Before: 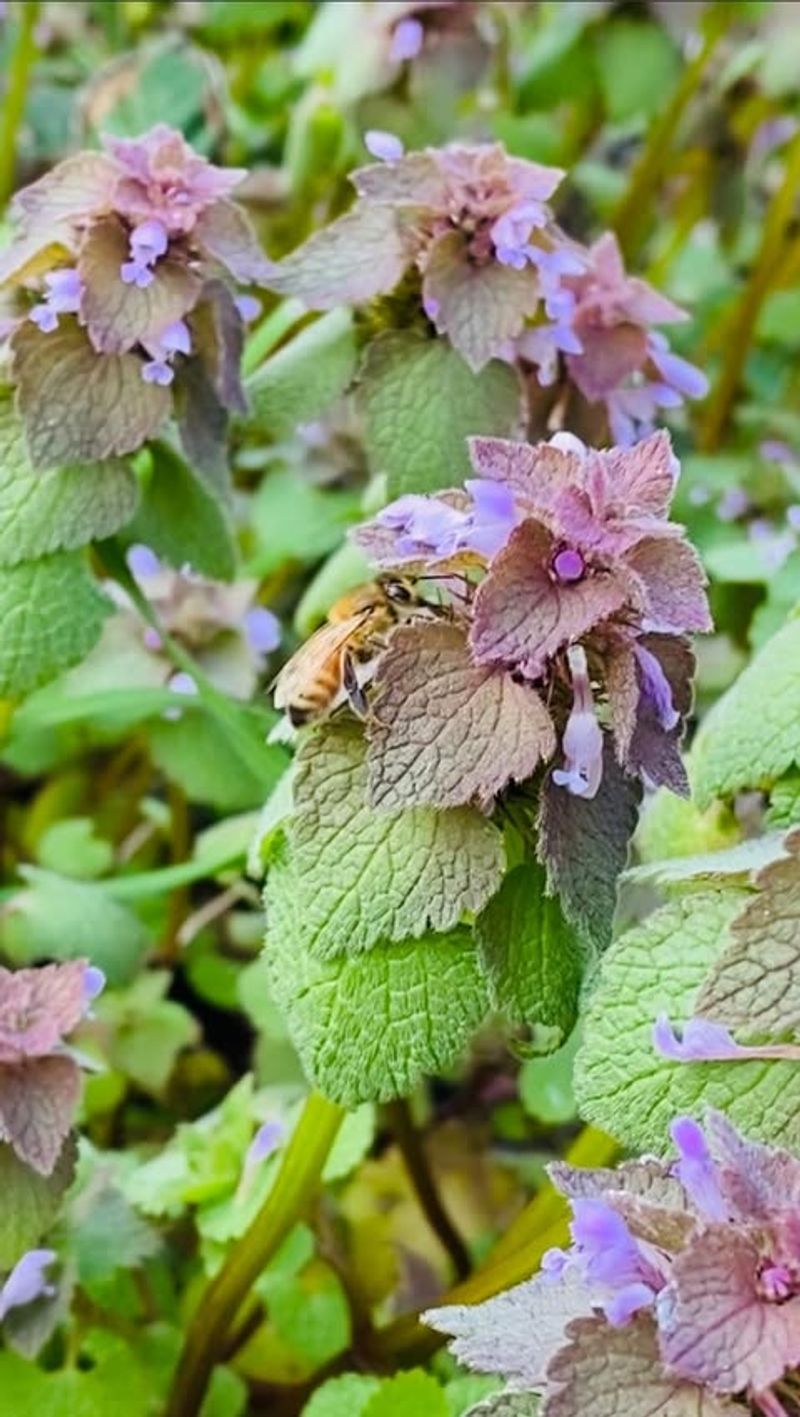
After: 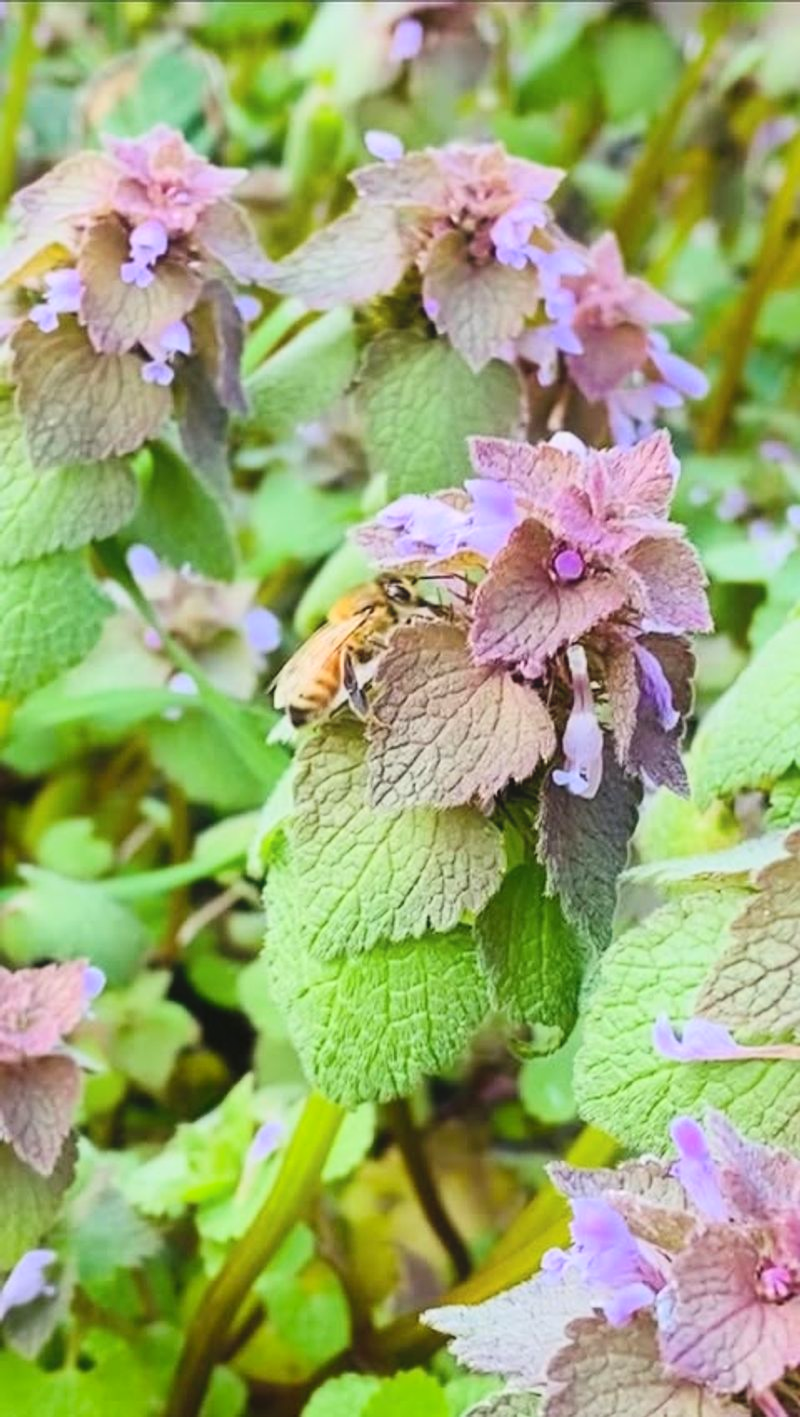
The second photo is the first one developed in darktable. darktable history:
contrast brightness saturation: contrast 0.2, brightness 0.15, saturation 0.14
contrast equalizer: octaves 7, y [[0.6 ×6], [0.55 ×6], [0 ×6], [0 ×6], [0 ×6]], mix -0.36
